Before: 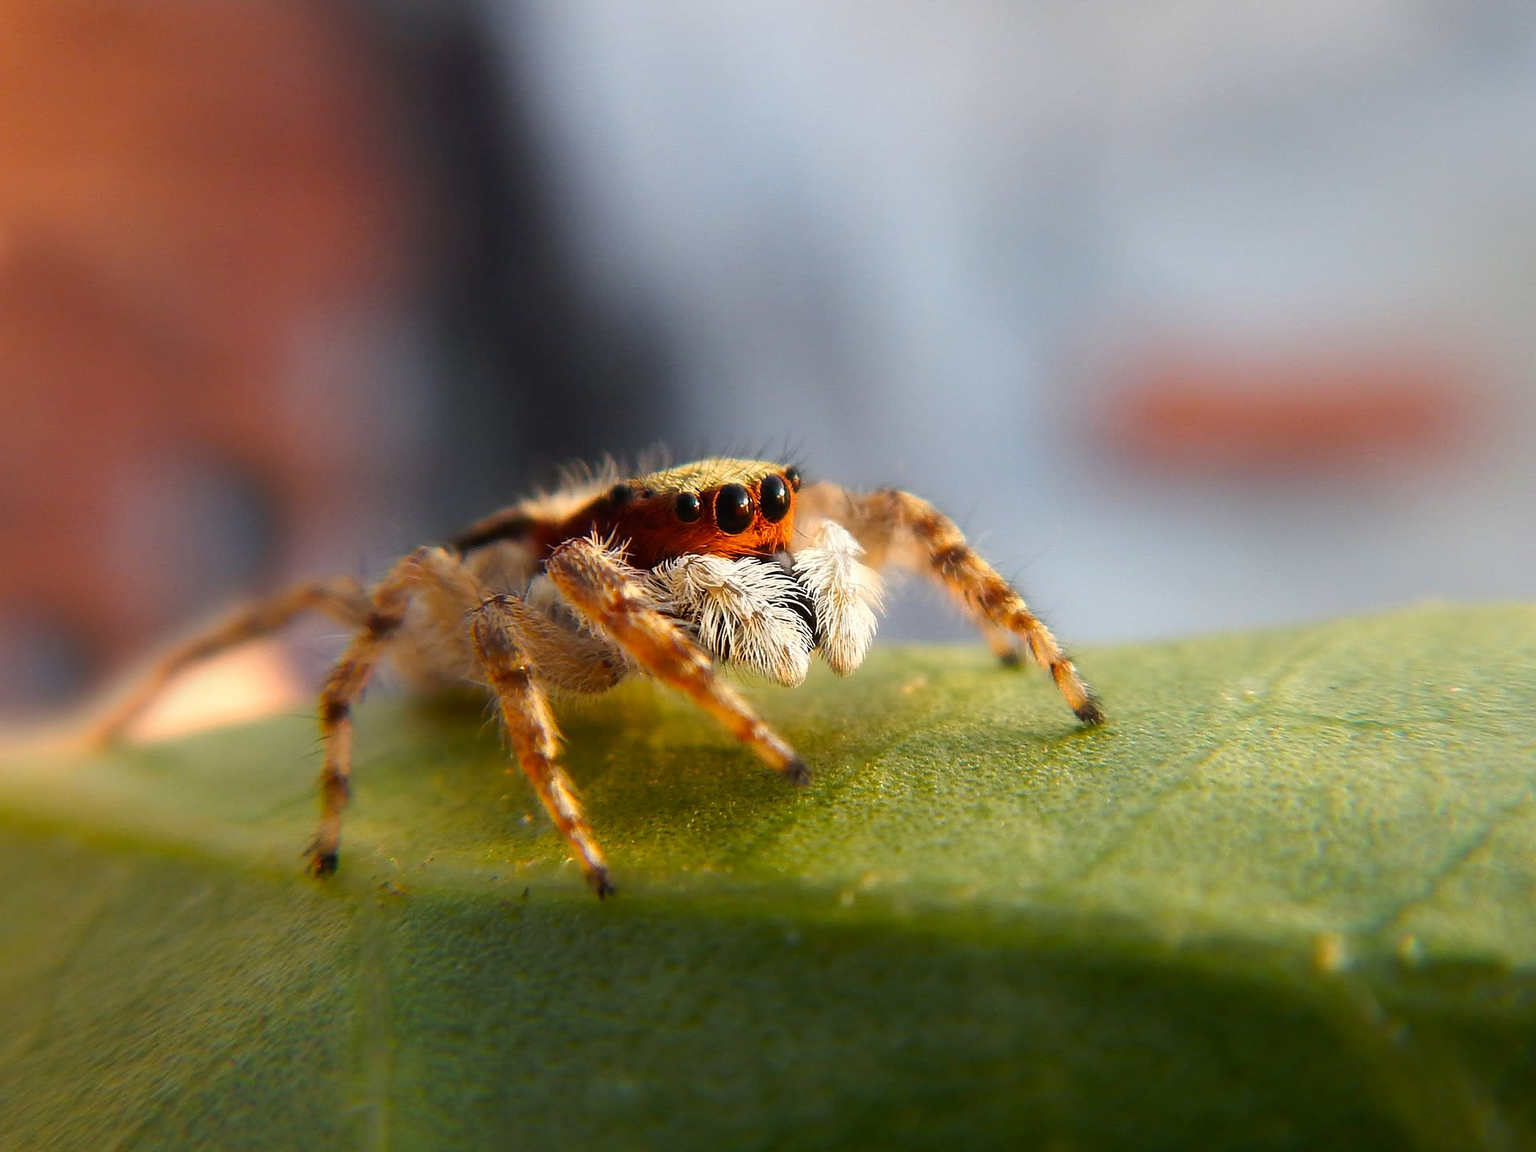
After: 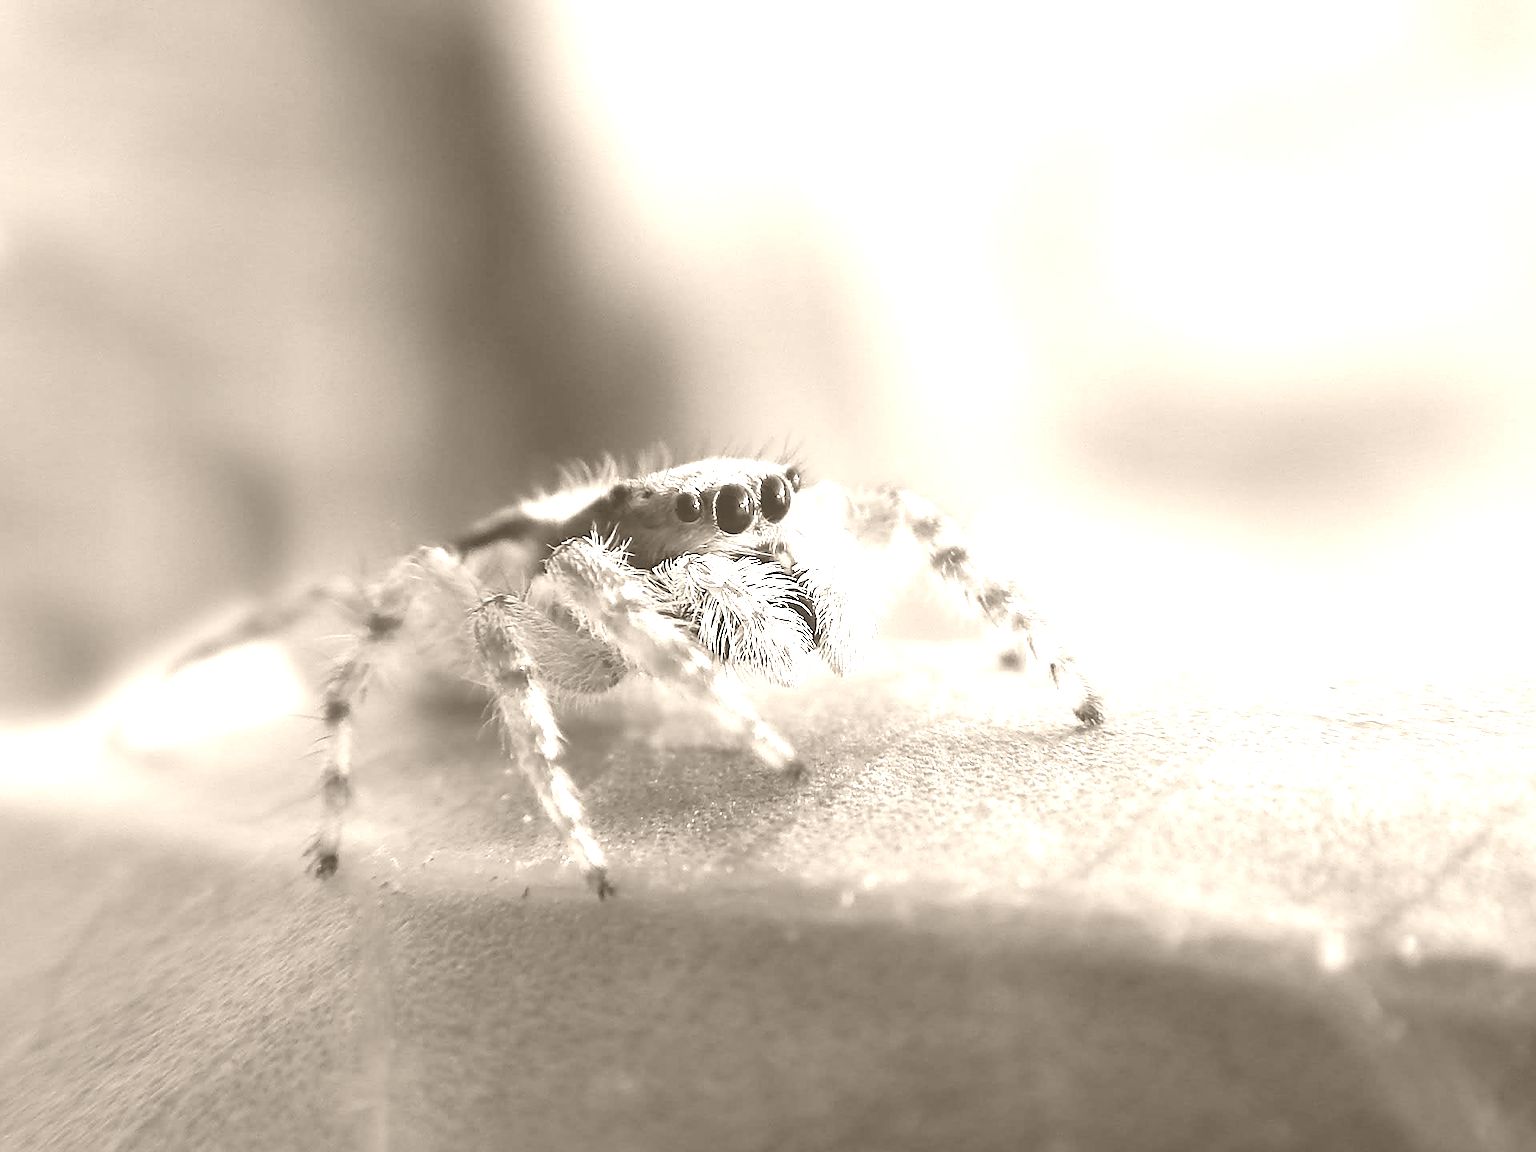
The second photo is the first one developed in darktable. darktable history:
color calibration: x 0.37, y 0.382, temperature 4313.32 K
white balance: red 1.467, blue 0.684
sharpen: radius 1.967
colorize: hue 34.49°, saturation 35.33%, source mix 100%, version 1
